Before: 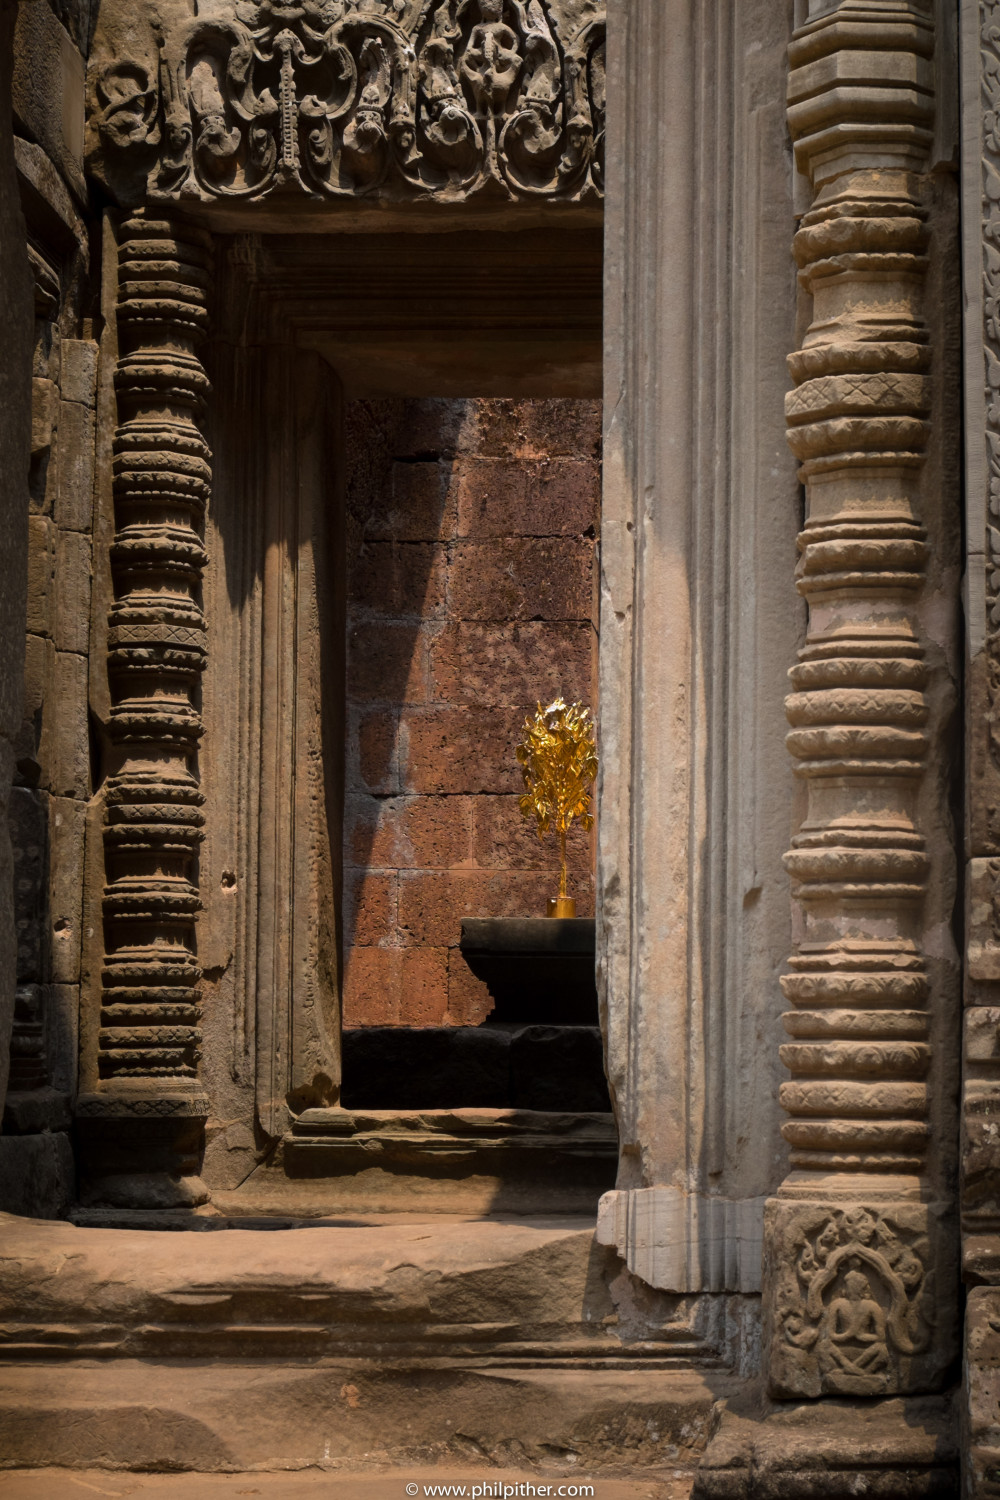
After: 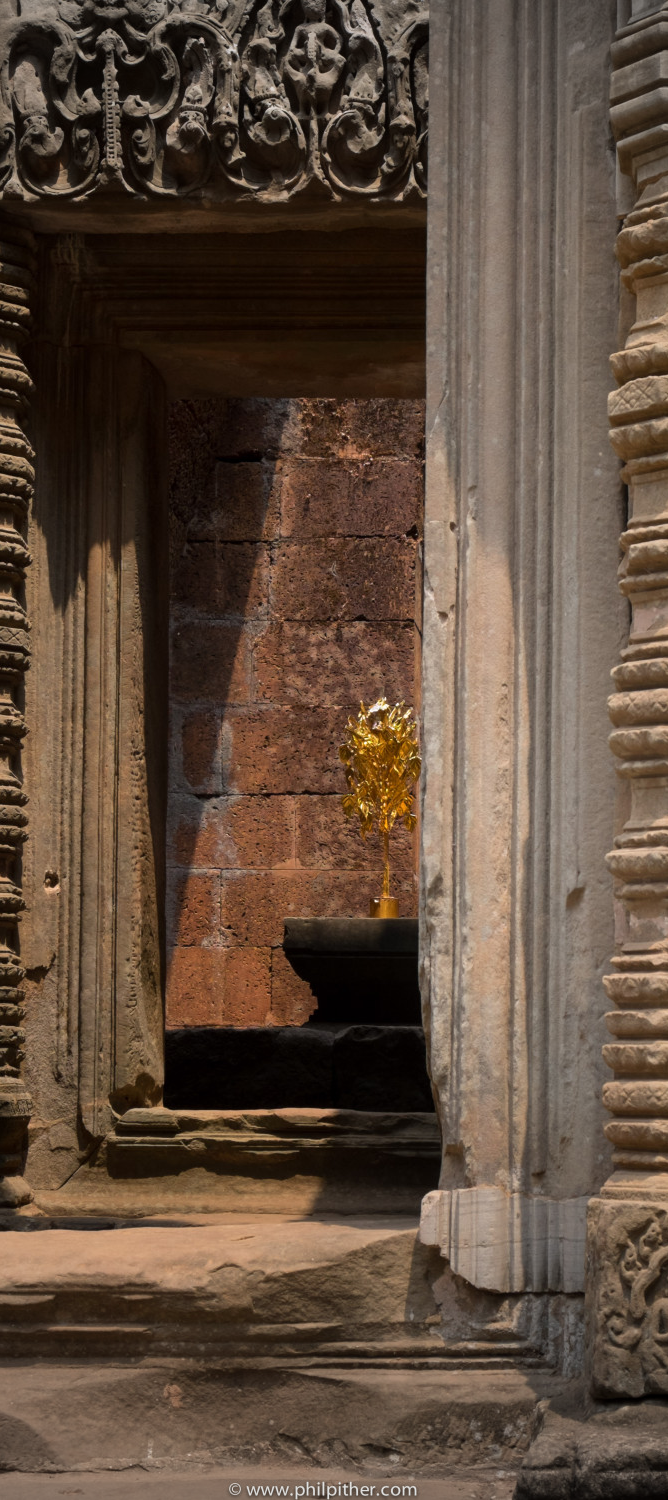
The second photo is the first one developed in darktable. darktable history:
vignetting: fall-off start 100%, brightness -0.282, width/height ratio 1.31
crop and rotate: left 17.732%, right 15.423%
